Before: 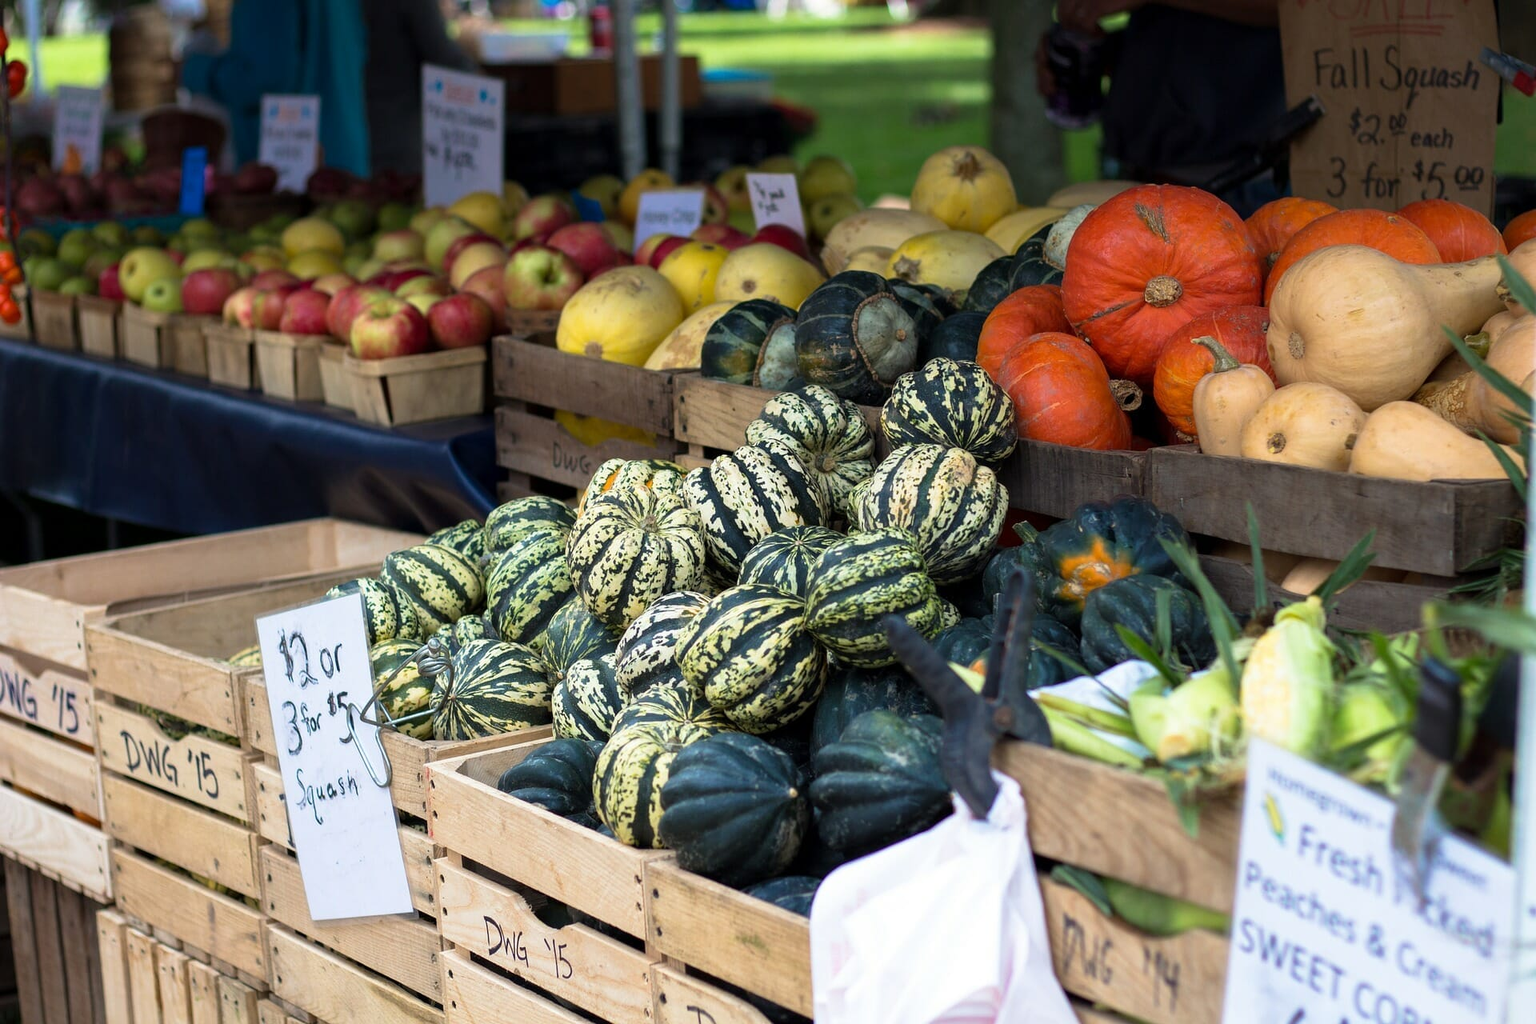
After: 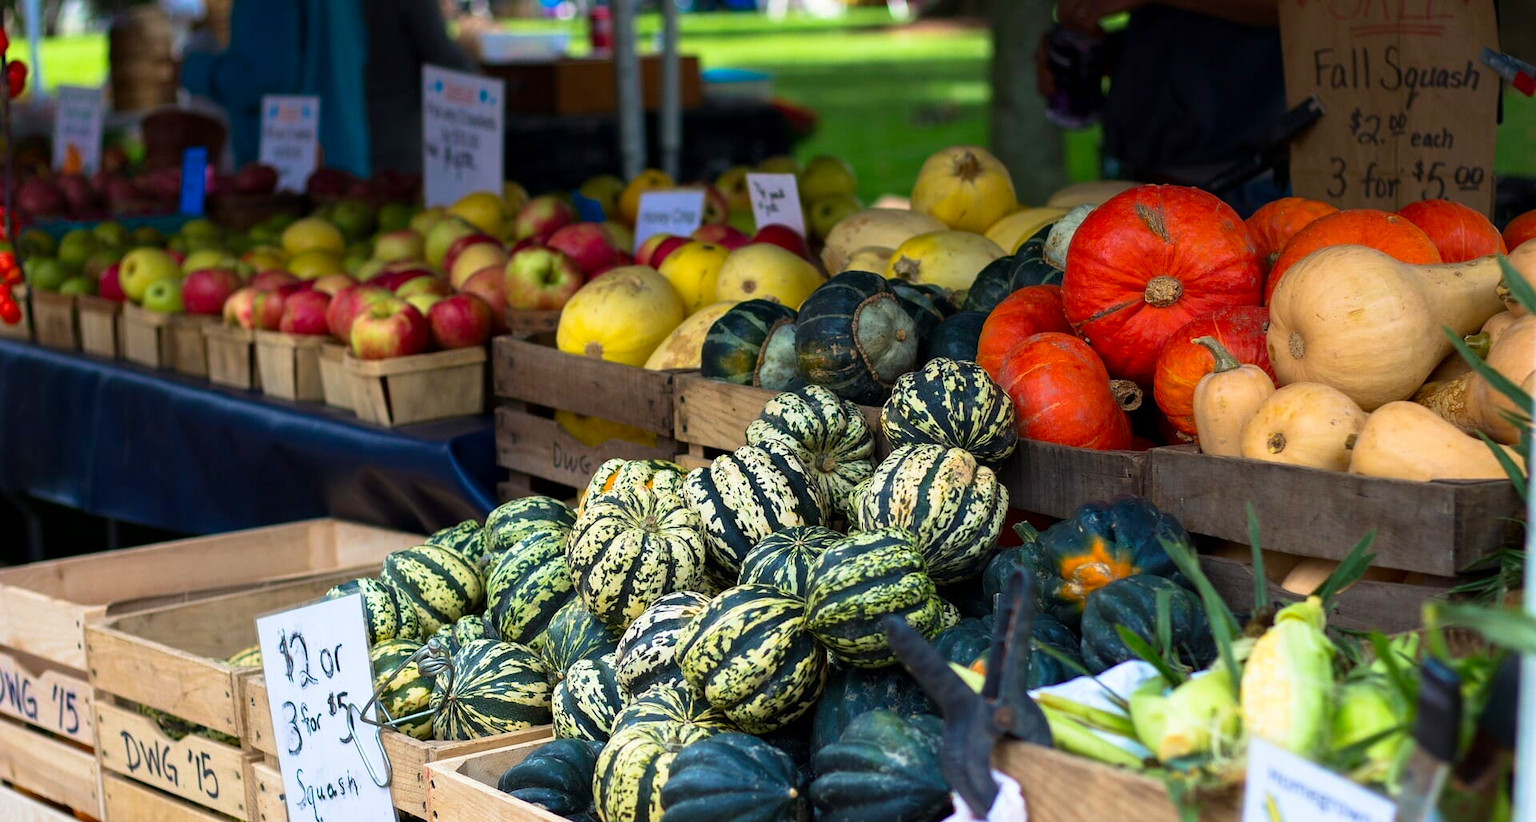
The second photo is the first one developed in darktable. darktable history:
crop: bottom 19.644%
contrast brightness saturation: contrast 0.09, saturation 0.28
